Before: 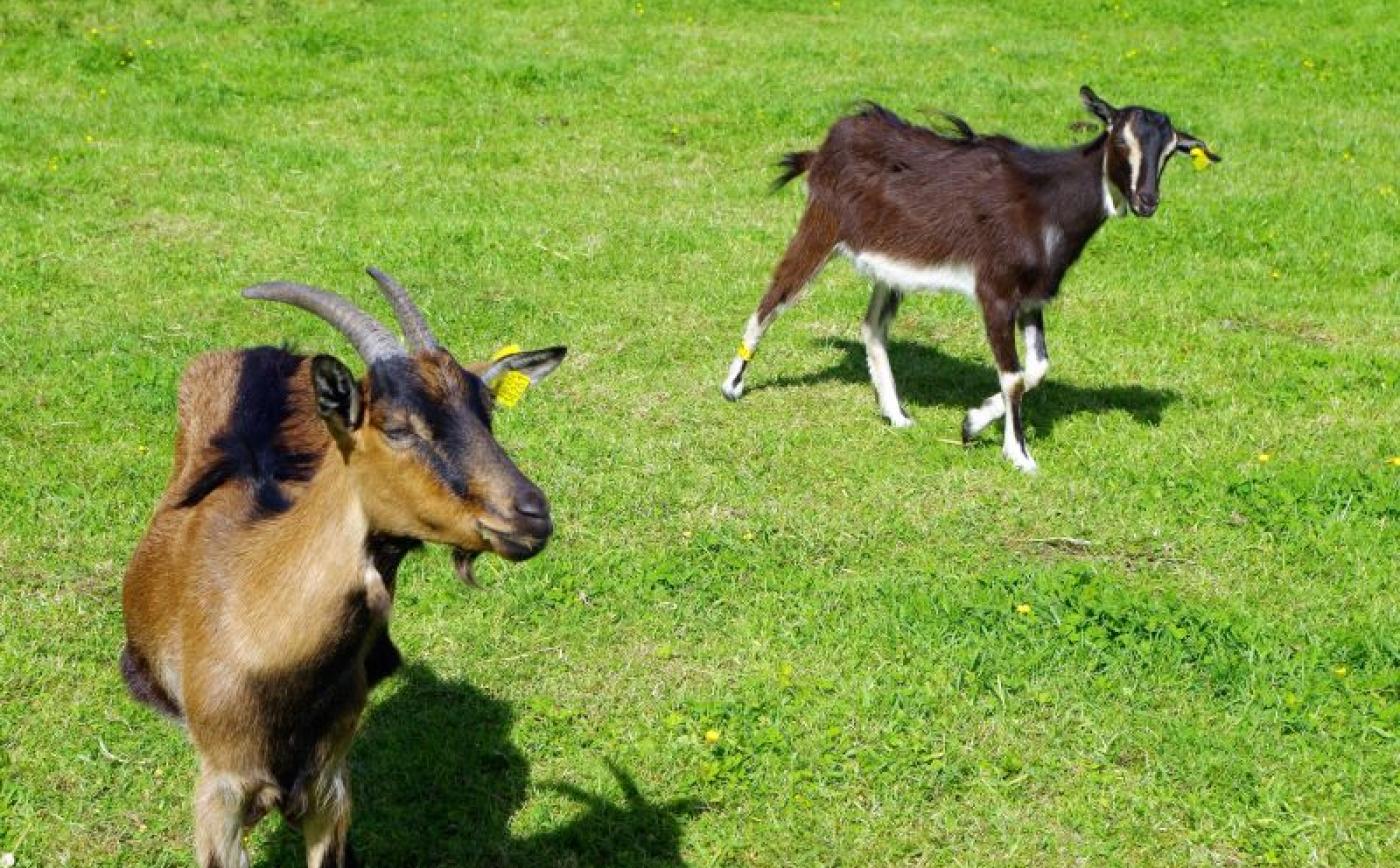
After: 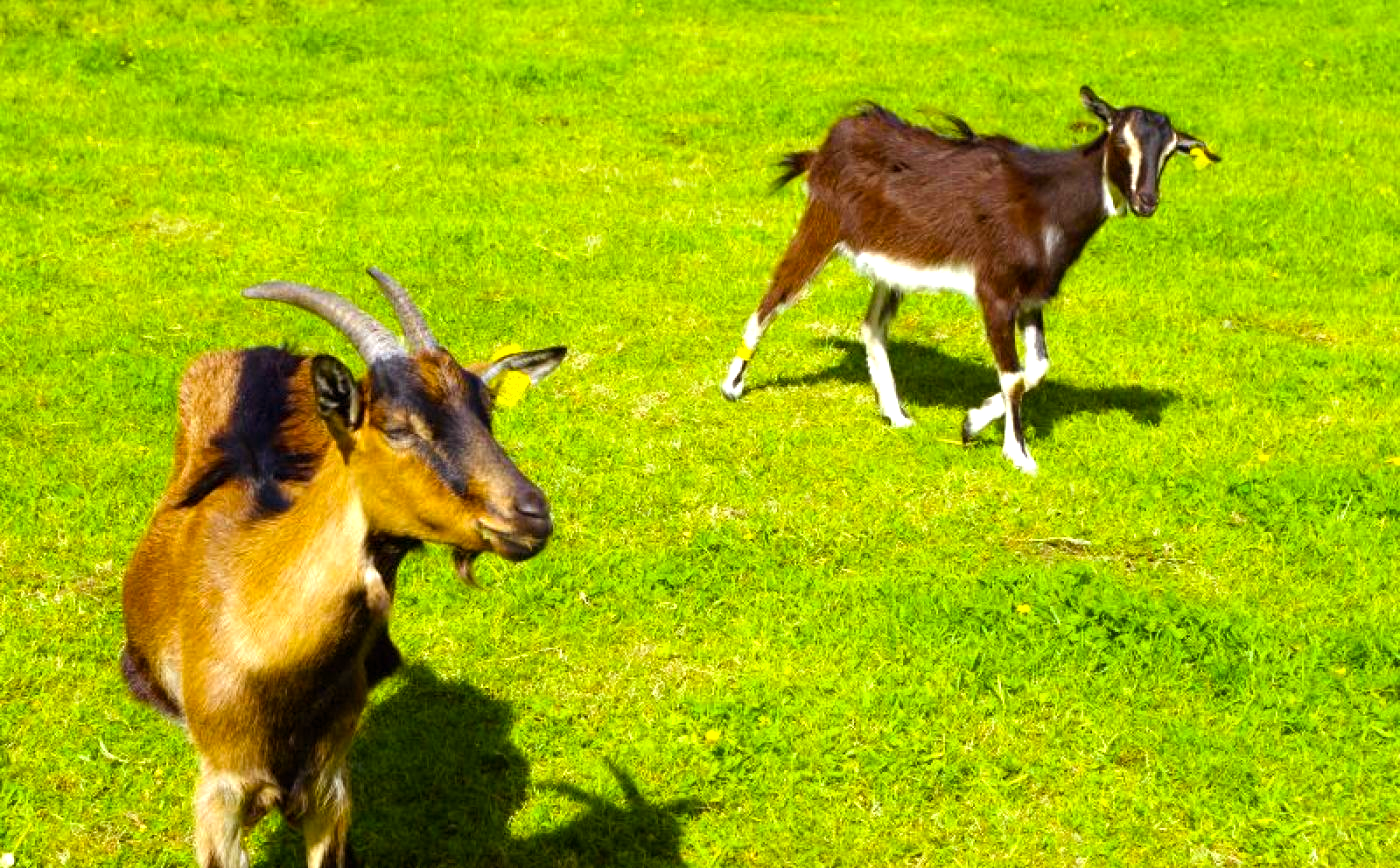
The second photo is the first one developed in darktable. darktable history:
color balance rgb: power › chroma 2.477%, power › hue 69.63°, perceptual saturation grading › global saturation 25.257%, perceptual brilliance grading › global brilliance 17.805%, global vibrance 20%
